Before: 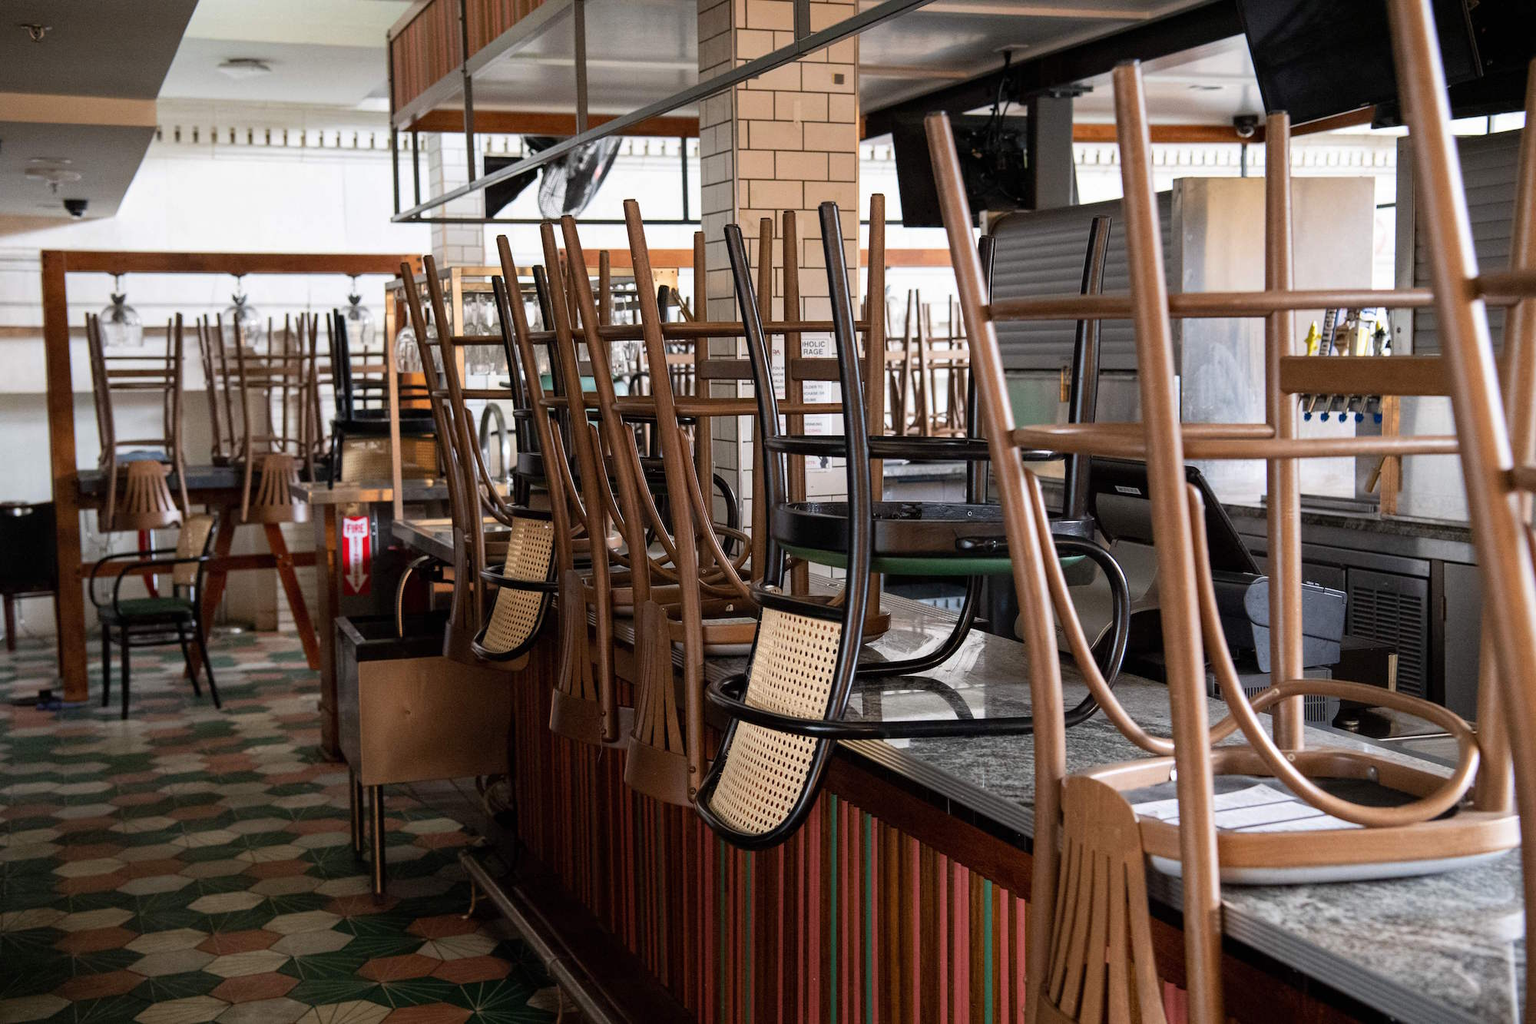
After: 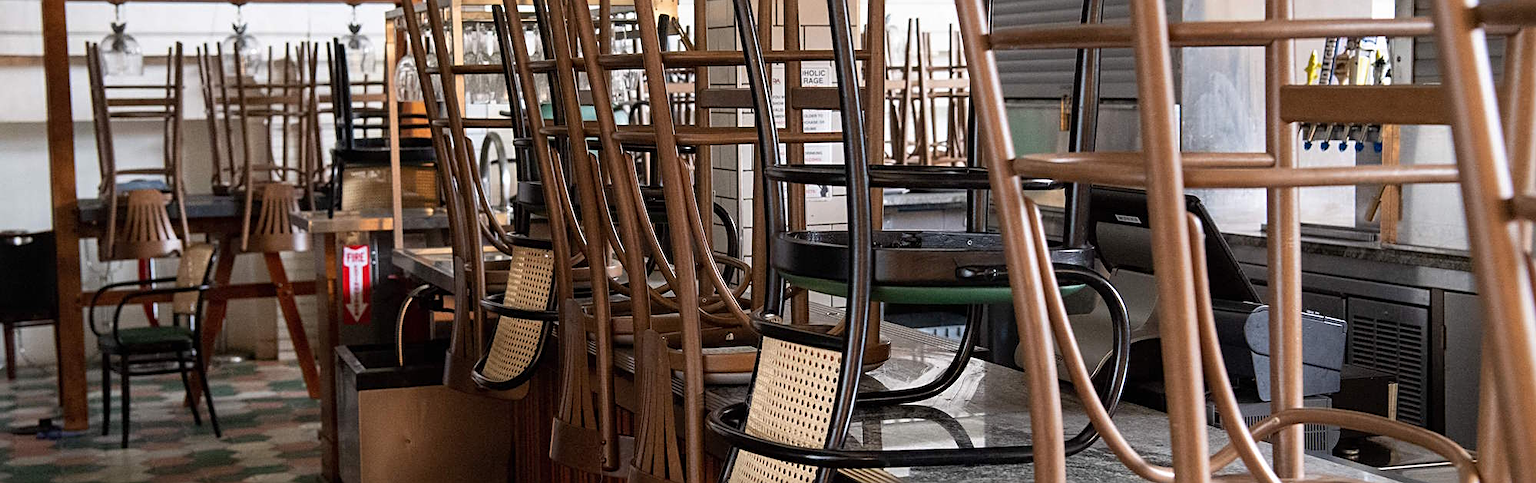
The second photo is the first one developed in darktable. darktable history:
sharpen: on, module defaults
crop and rotate: top 26.498%, bottom 26.28%
